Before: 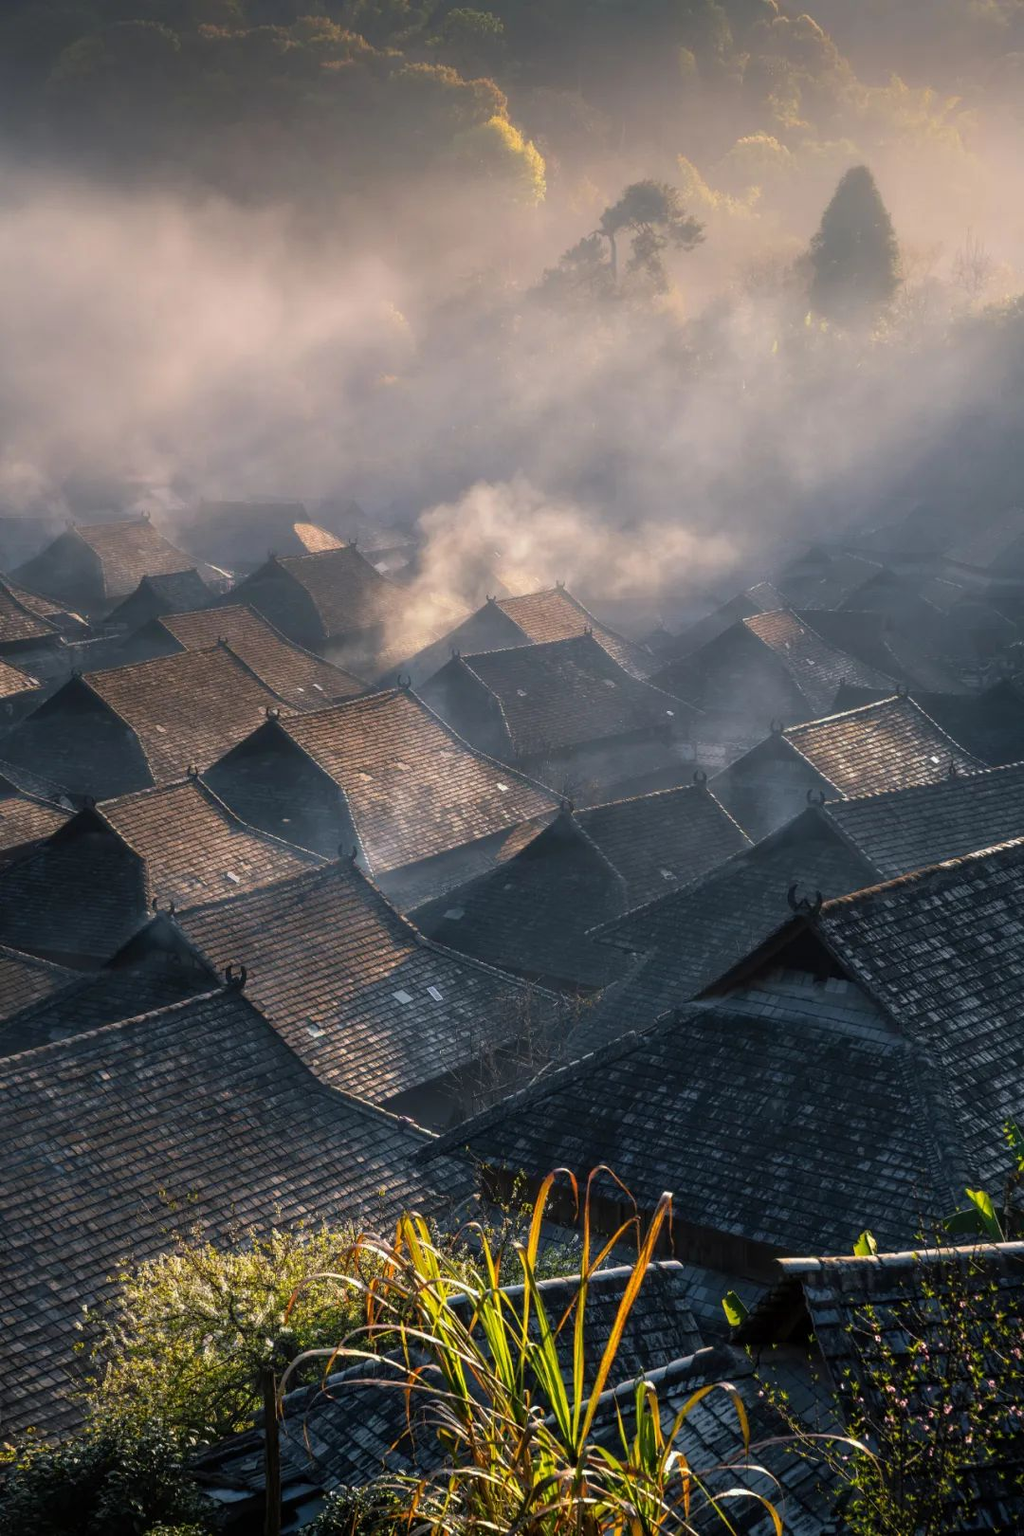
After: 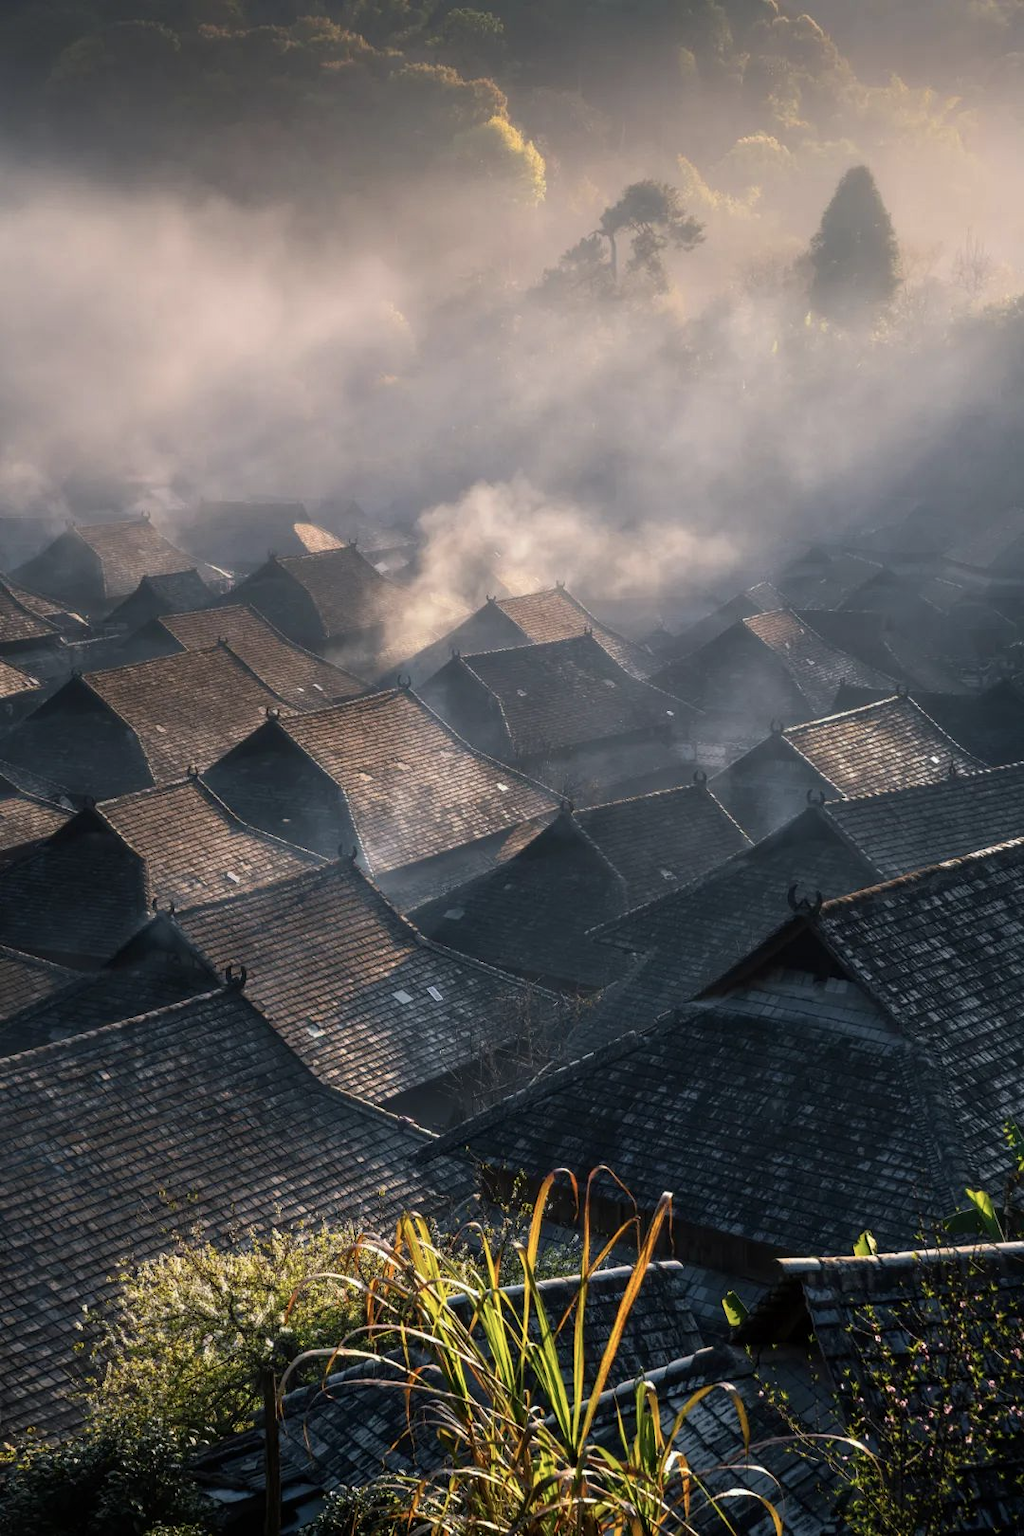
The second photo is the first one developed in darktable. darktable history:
contrast brightness saturation: contrast 0.108, saturation -0.159
